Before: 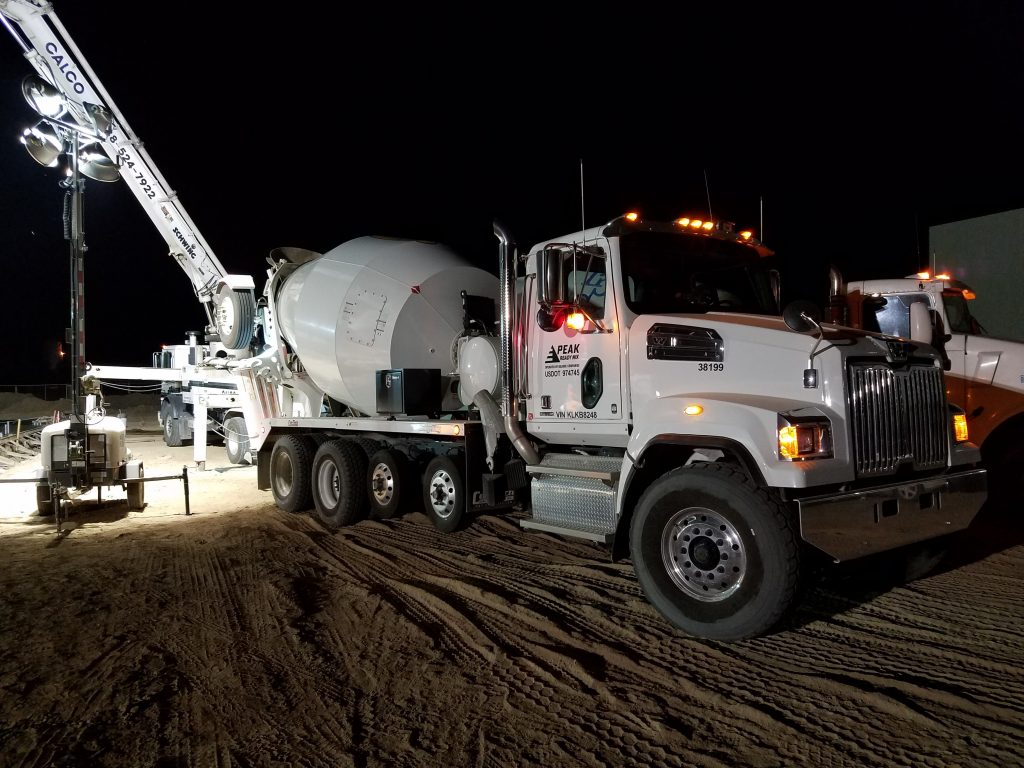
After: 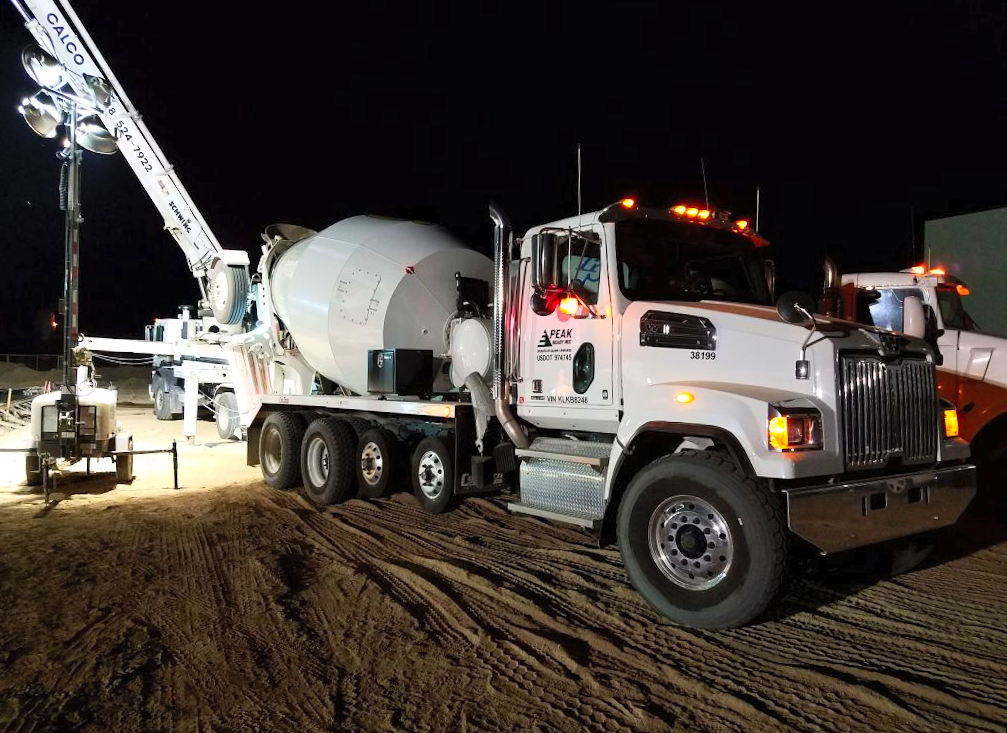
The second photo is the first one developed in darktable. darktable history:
rotate and perspective: rotation 1.57°, crop left 0.018, crop right 0.982, crop top 0.039, crop bottom 0.961
contrast brightness saturation: contrast 0.24, brightness 0.26, saturation 0.39
